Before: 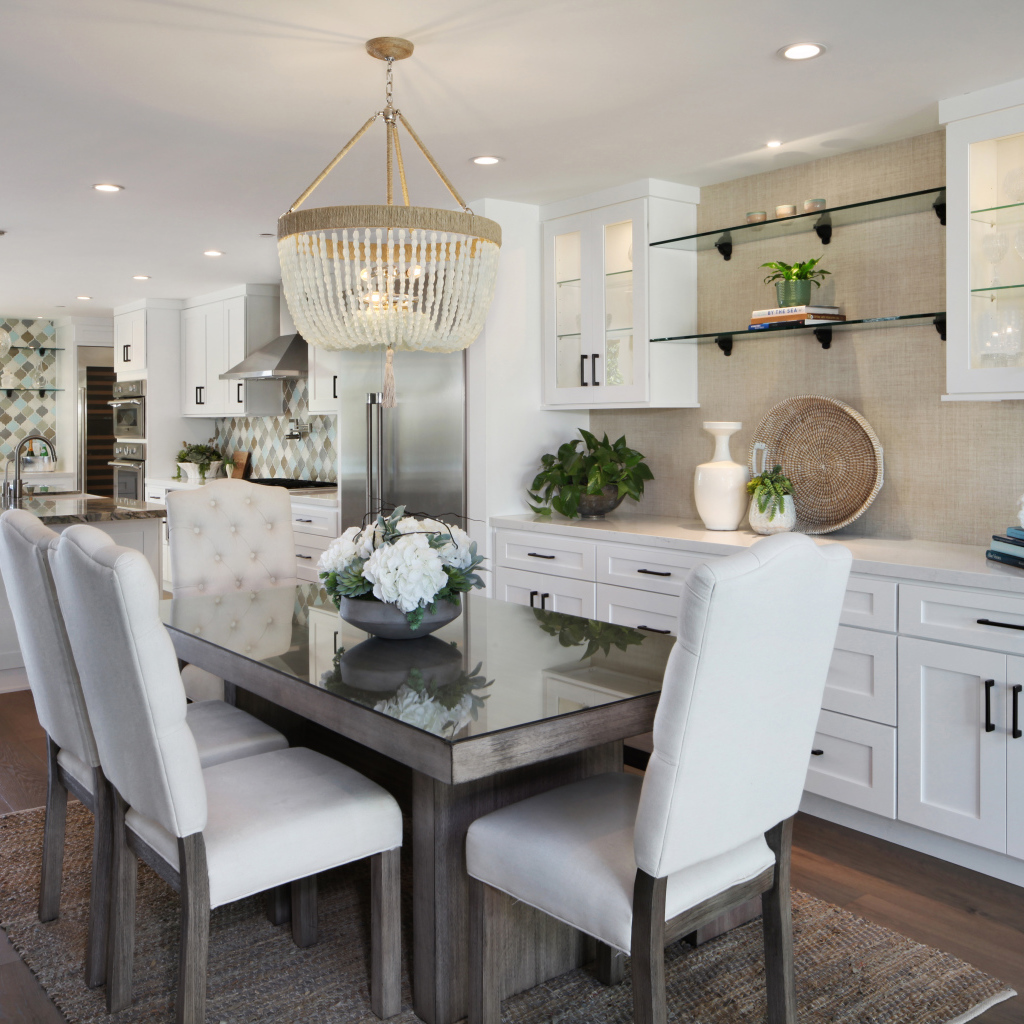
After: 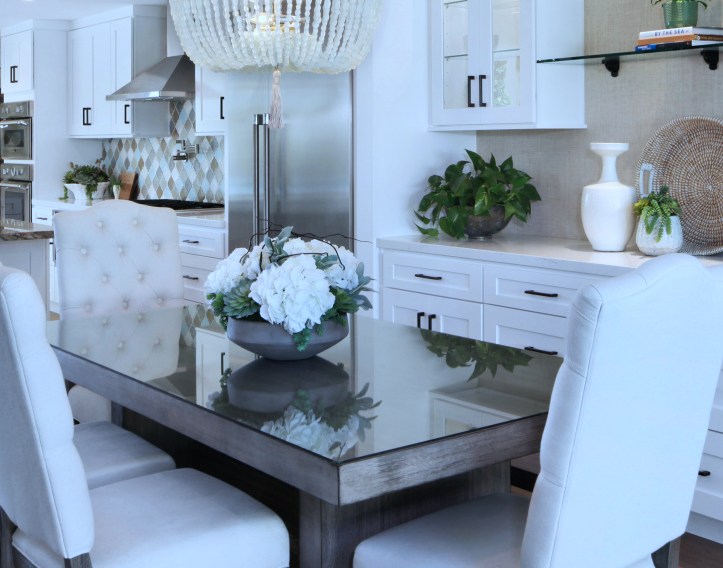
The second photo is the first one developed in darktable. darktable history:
color calibration: illuminant custom, x 0.389, y 0.387, temperature 3843.95 K
crop: left 11.076%, top 27.279%, right 18.288%, bottom 17.182%
